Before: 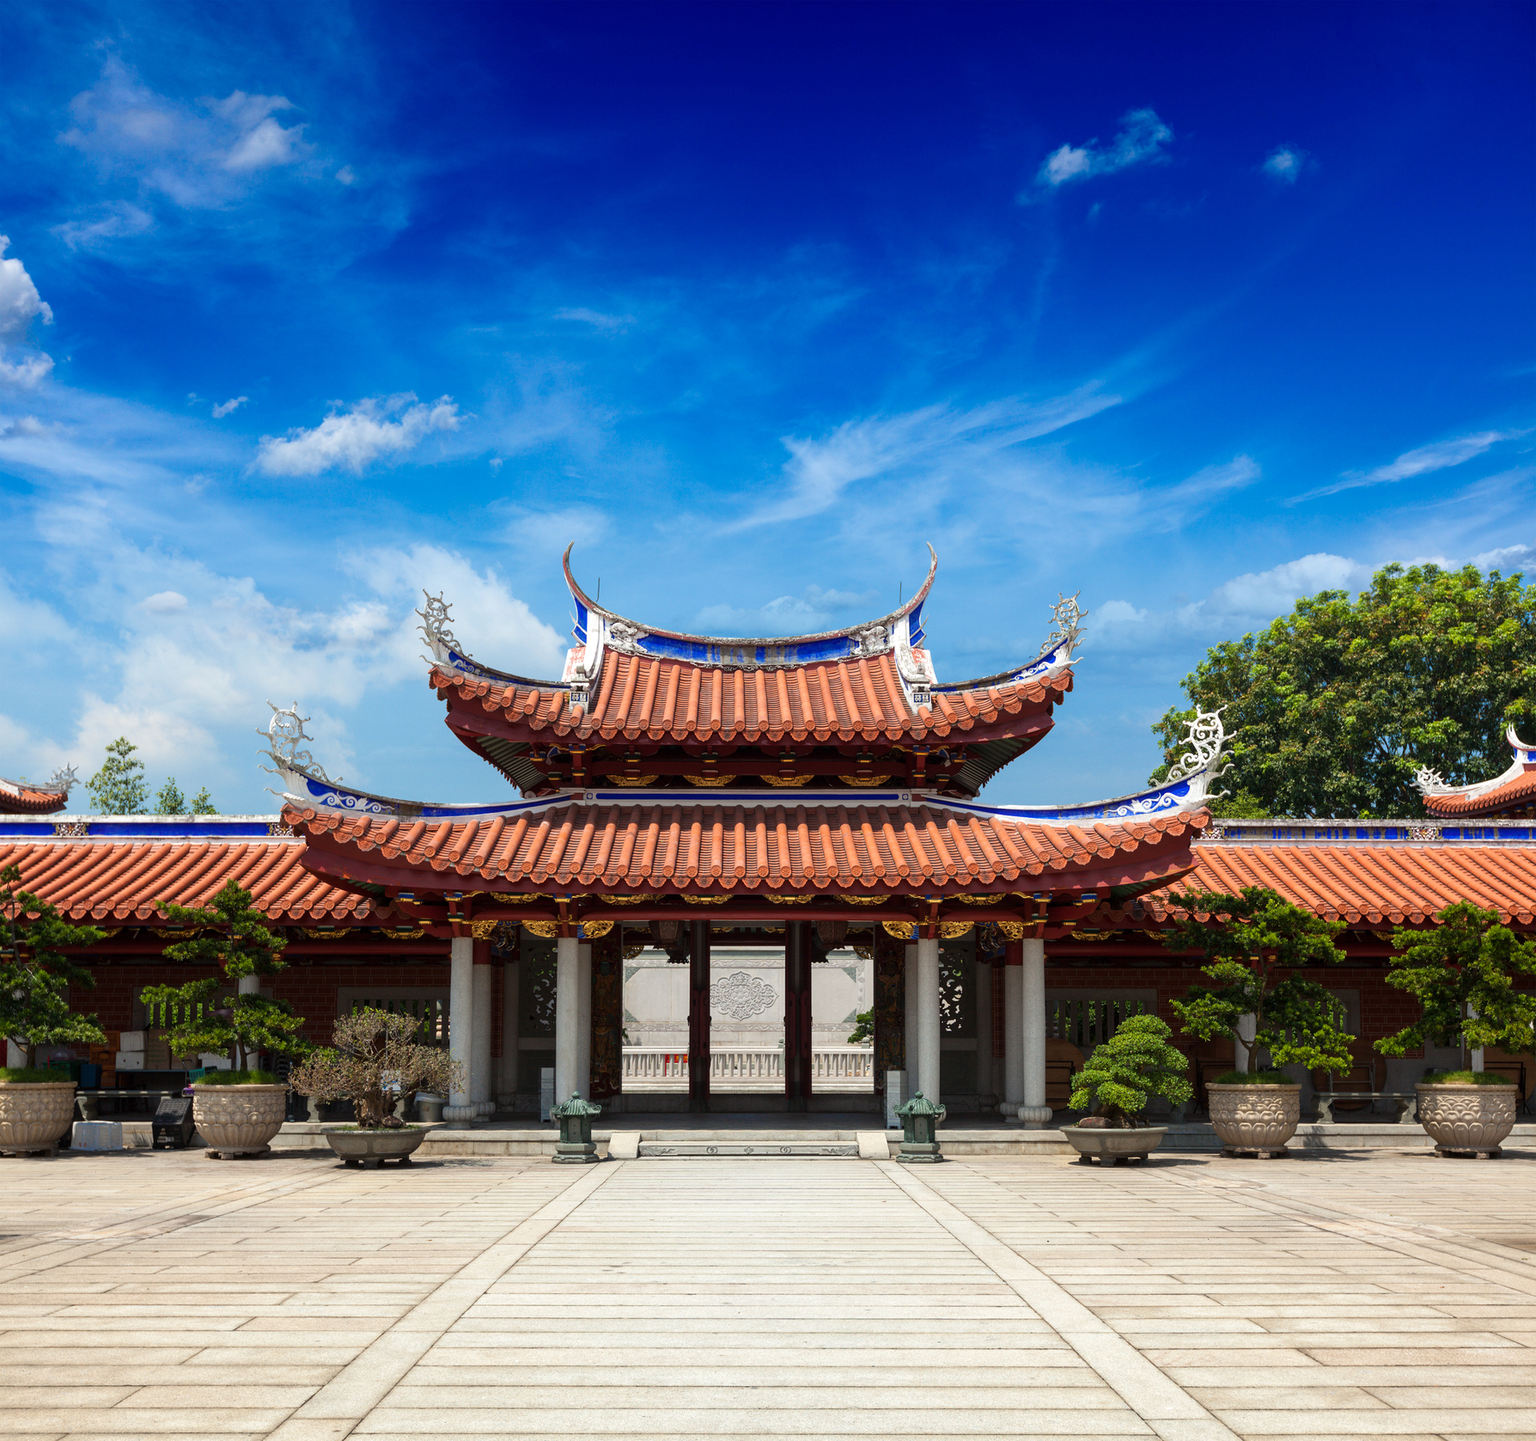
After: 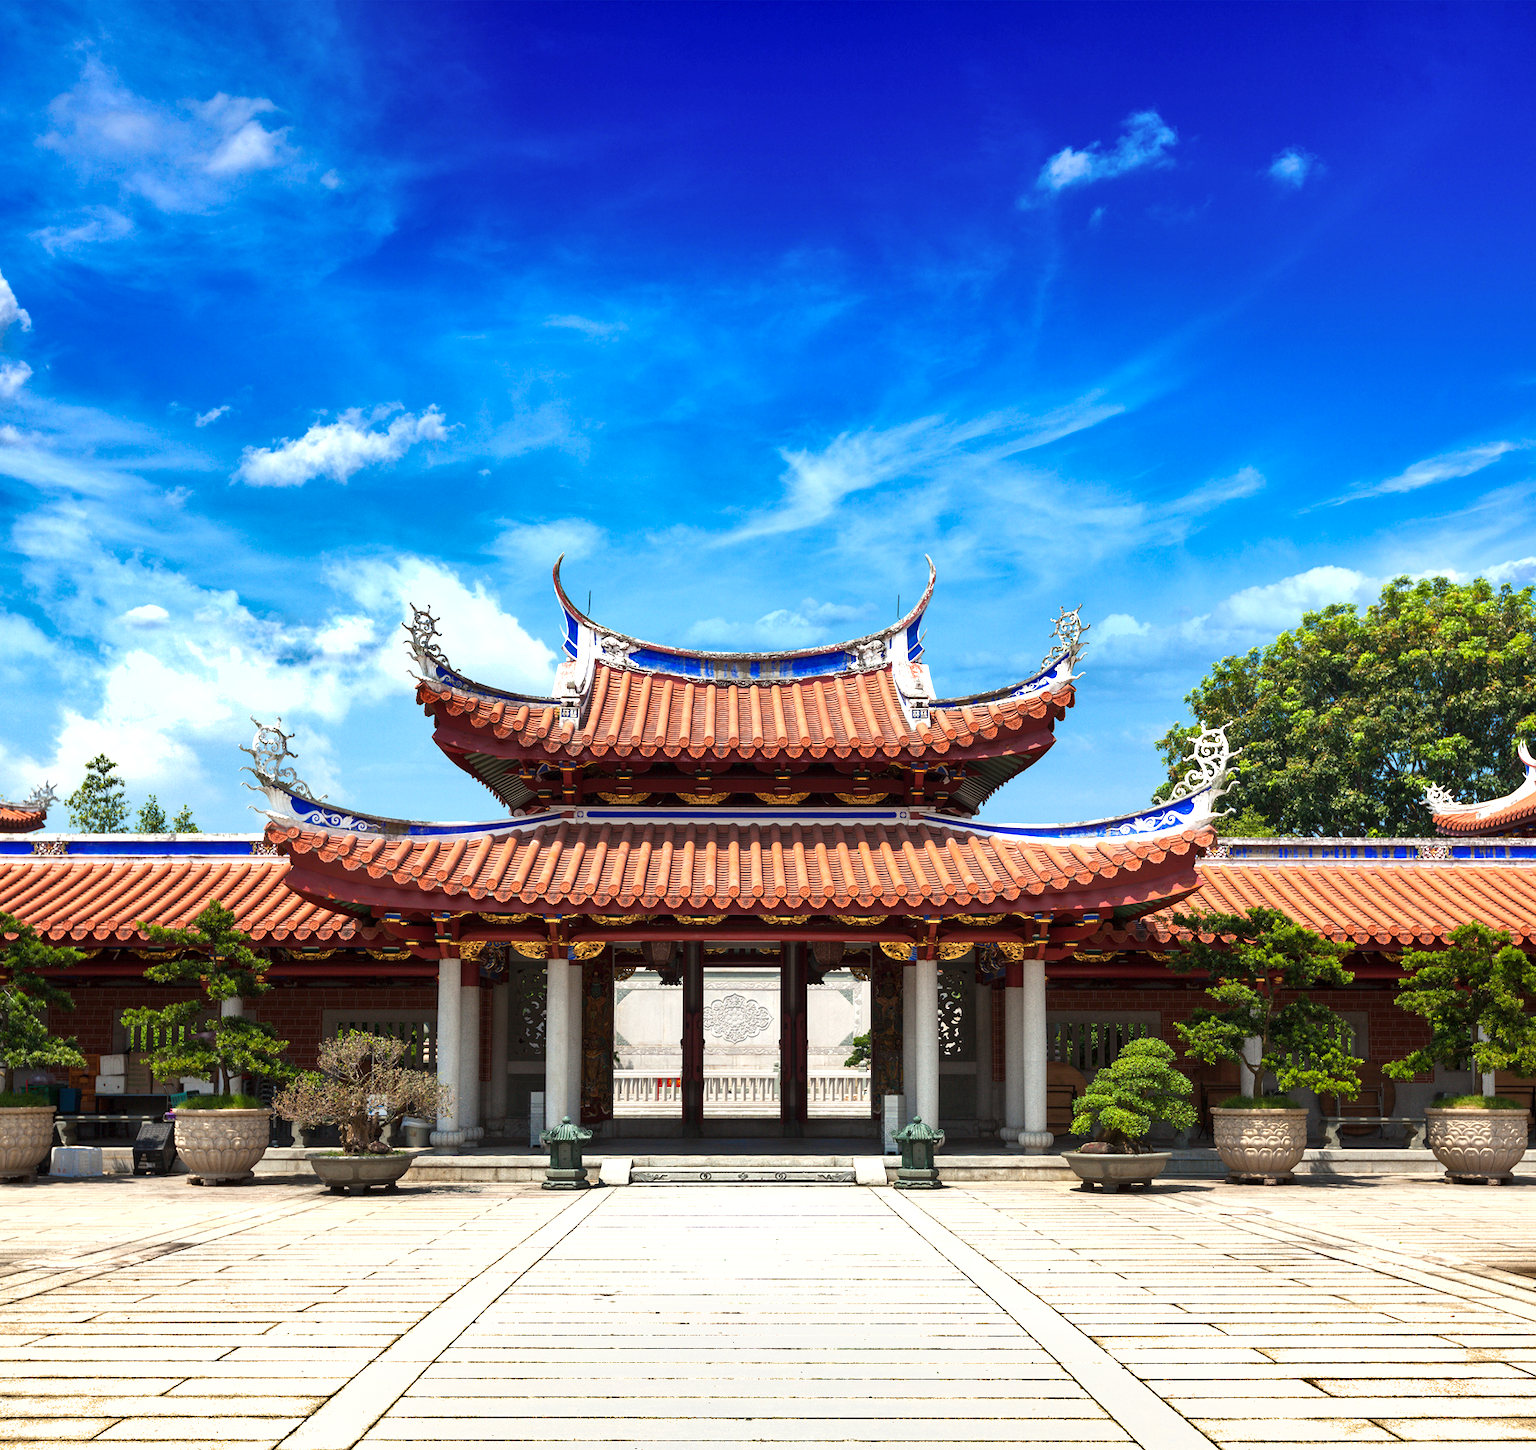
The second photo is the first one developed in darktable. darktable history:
shadows and highlights: radius 106.48, shadows 44.96, highlights -66.61, low approximation 0.01, soften with gaussian
exposure: exposure 0.664 EV, compensate highlight preservation false
crop and rotate: left 1.481%, right 0.73%, bottom 1.548%
